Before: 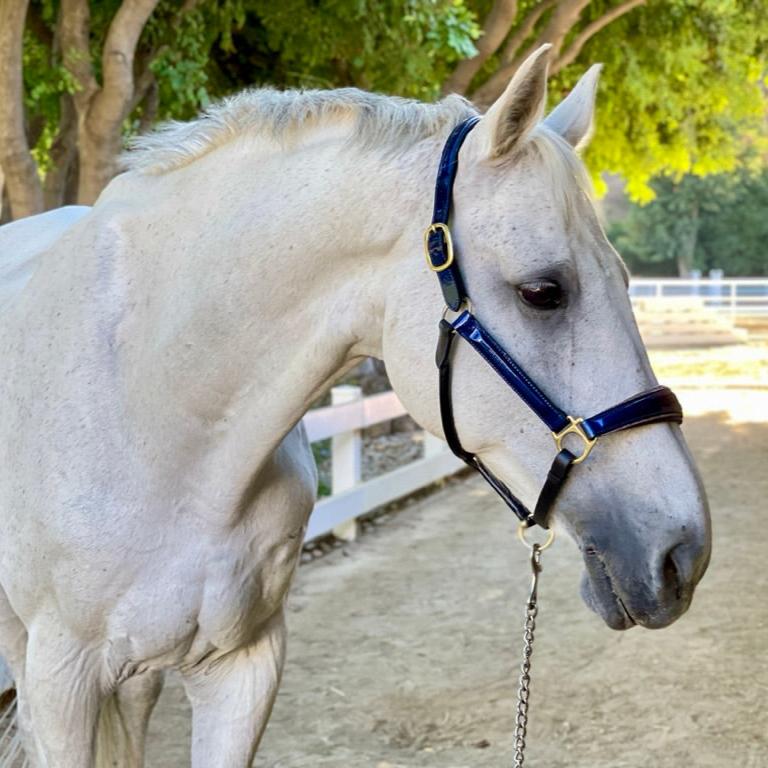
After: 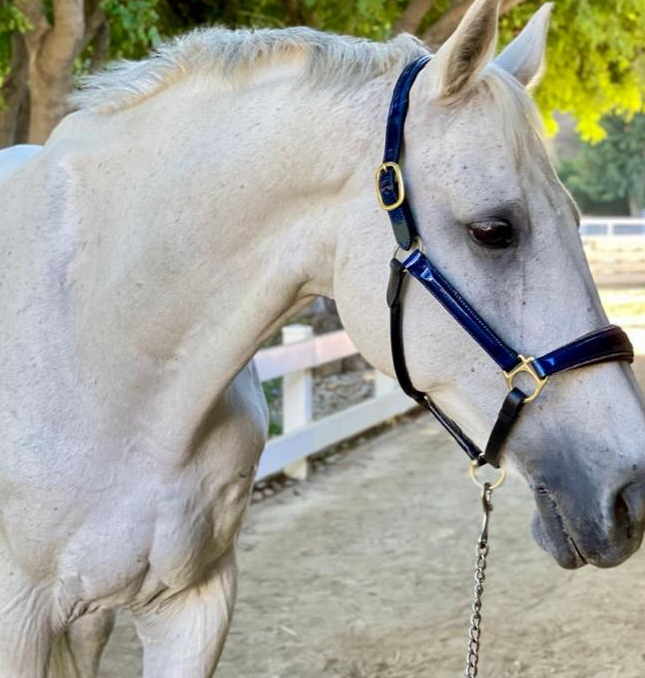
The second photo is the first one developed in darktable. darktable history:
crop: left 6.427%, top 8.037%, right 9.552%, bottom 3.672%
